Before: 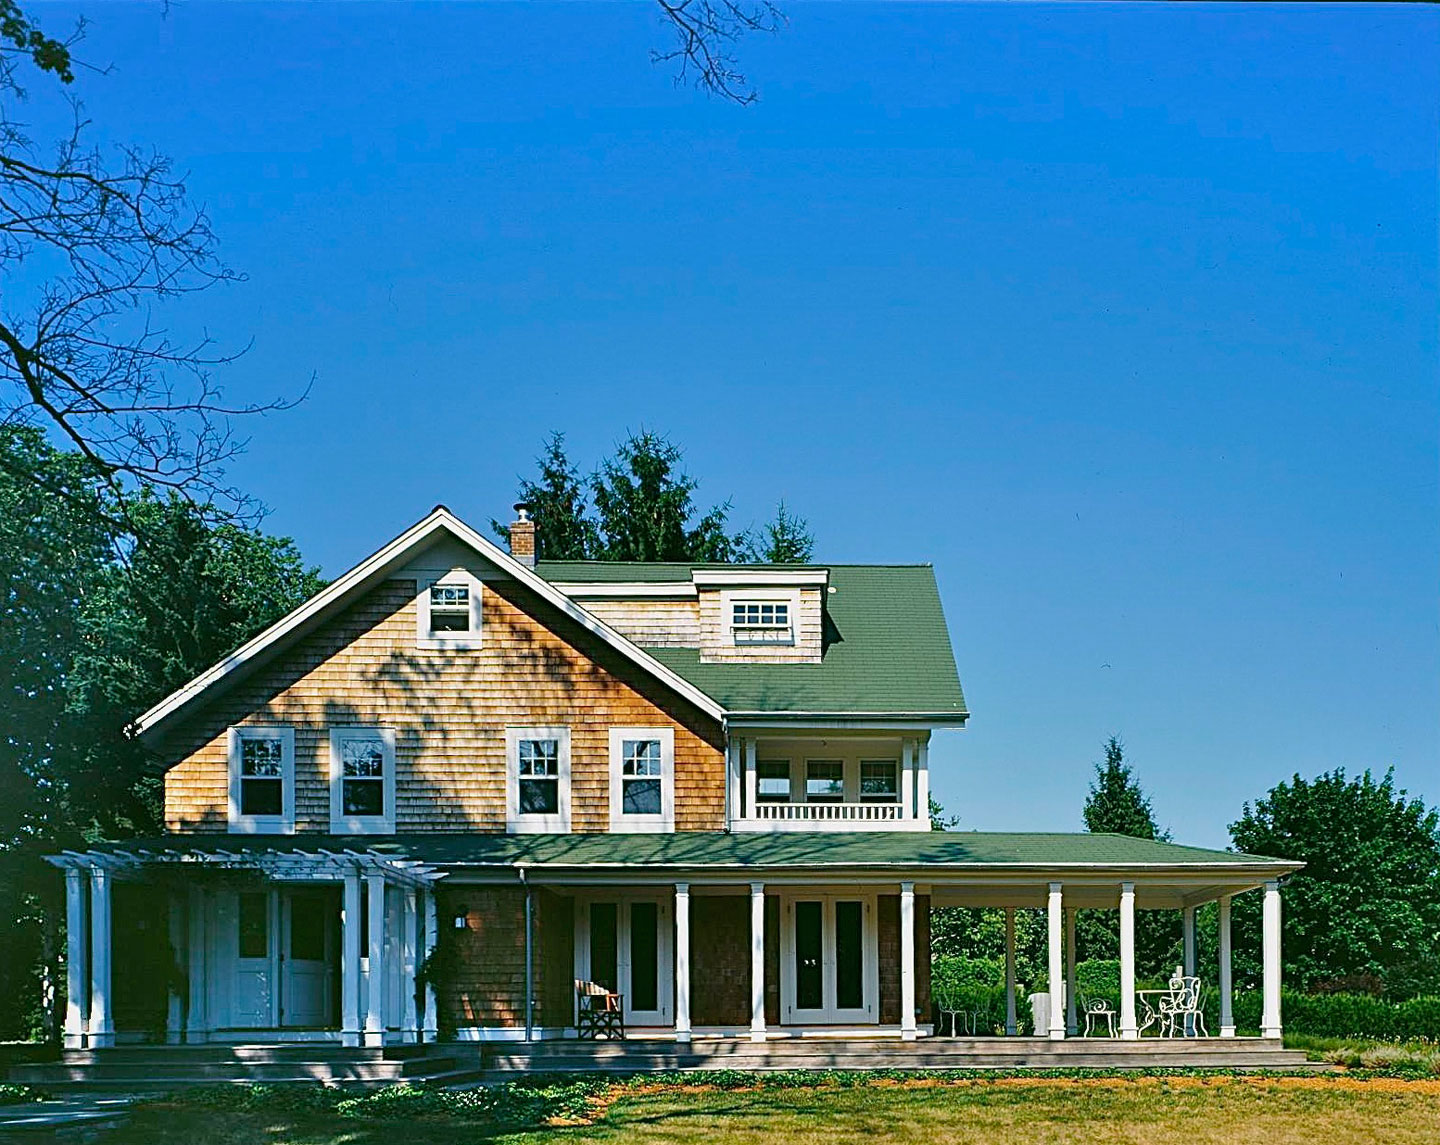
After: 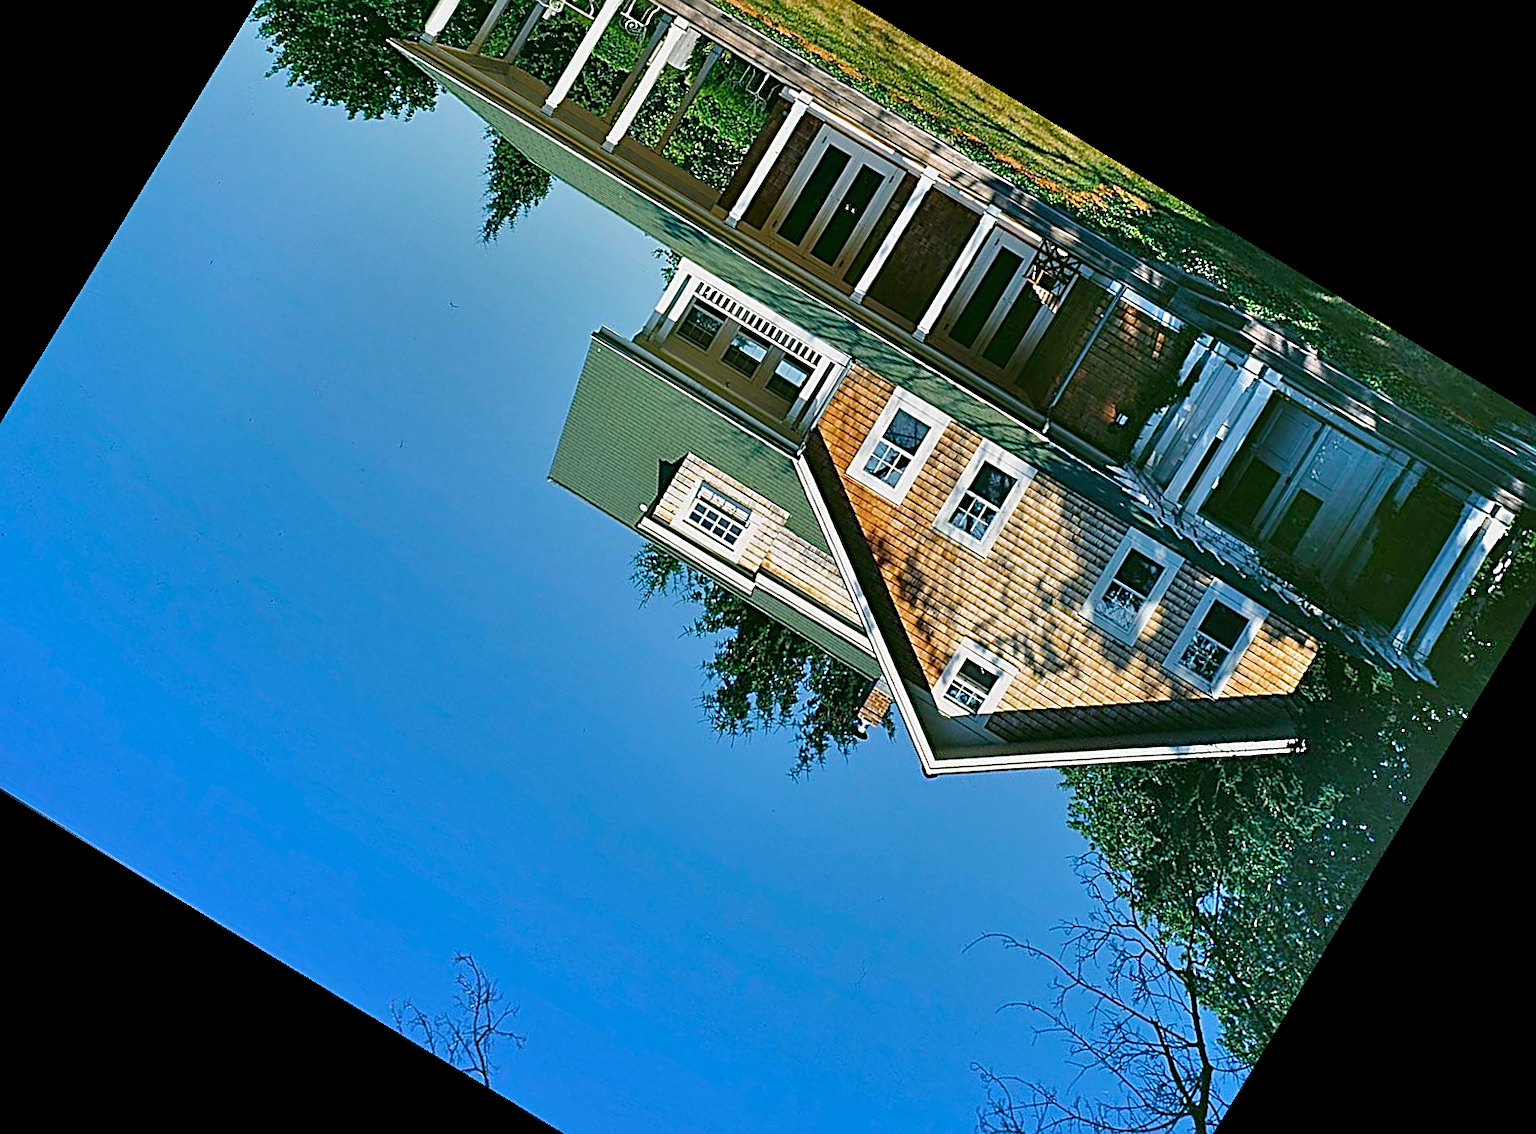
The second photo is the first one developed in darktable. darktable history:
shadows and highlights: shadows 19.13, highlights -83.41, soften with gaussian
crop and rotate: angle 148.68°, left 9.111%, top 15.603%, right 4.588%, bottom 17.041%
sharpen: on, module defaults
